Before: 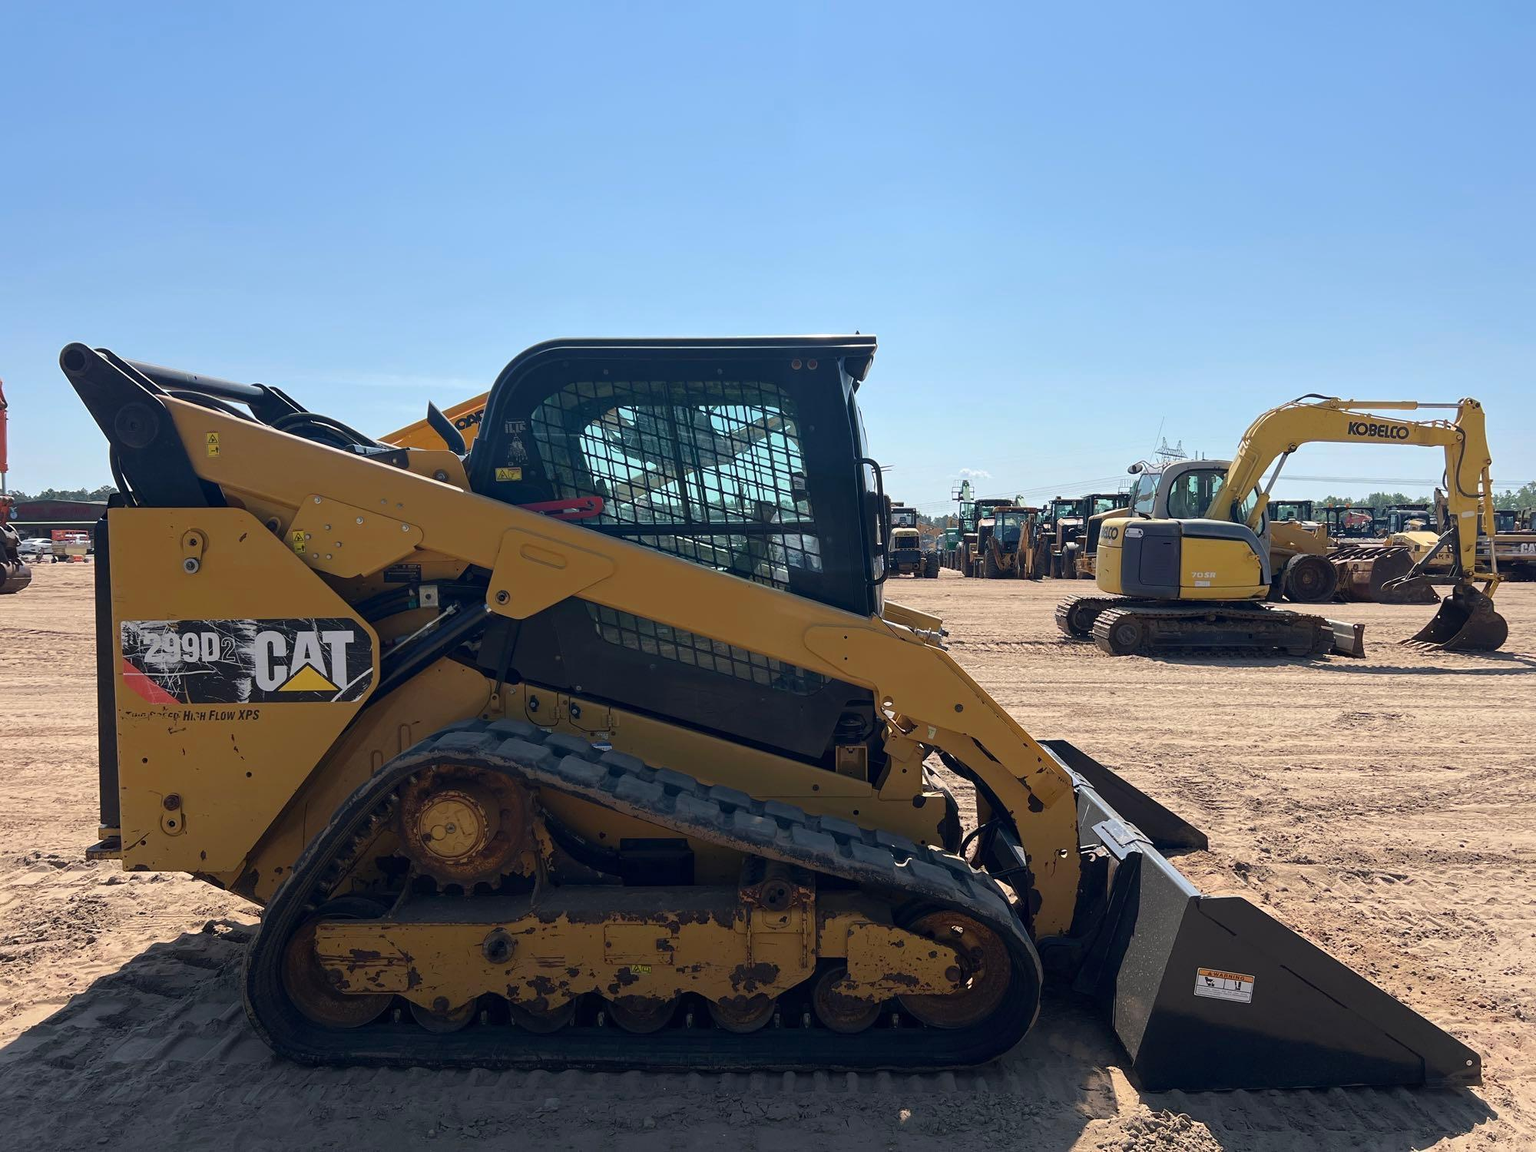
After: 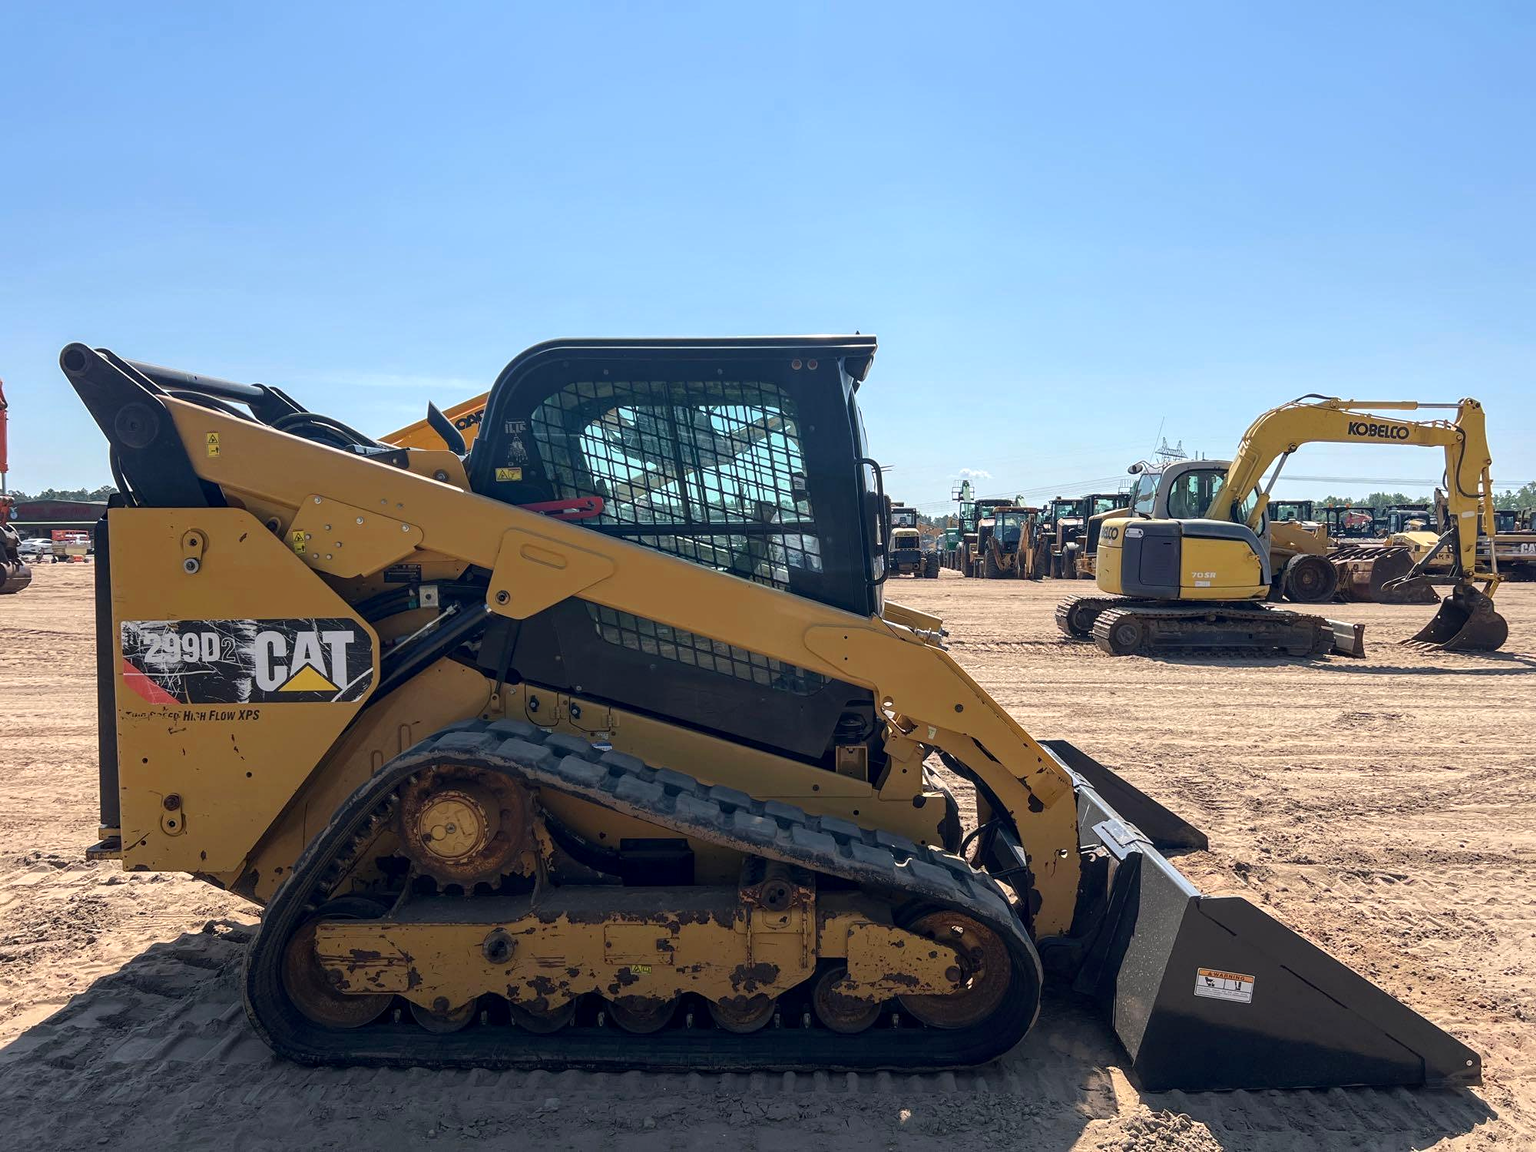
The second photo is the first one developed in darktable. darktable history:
local contrast: on, module defaults
exposure: exposure 0.207 EV
tone equalizer: -8 EV -0.55 EV
